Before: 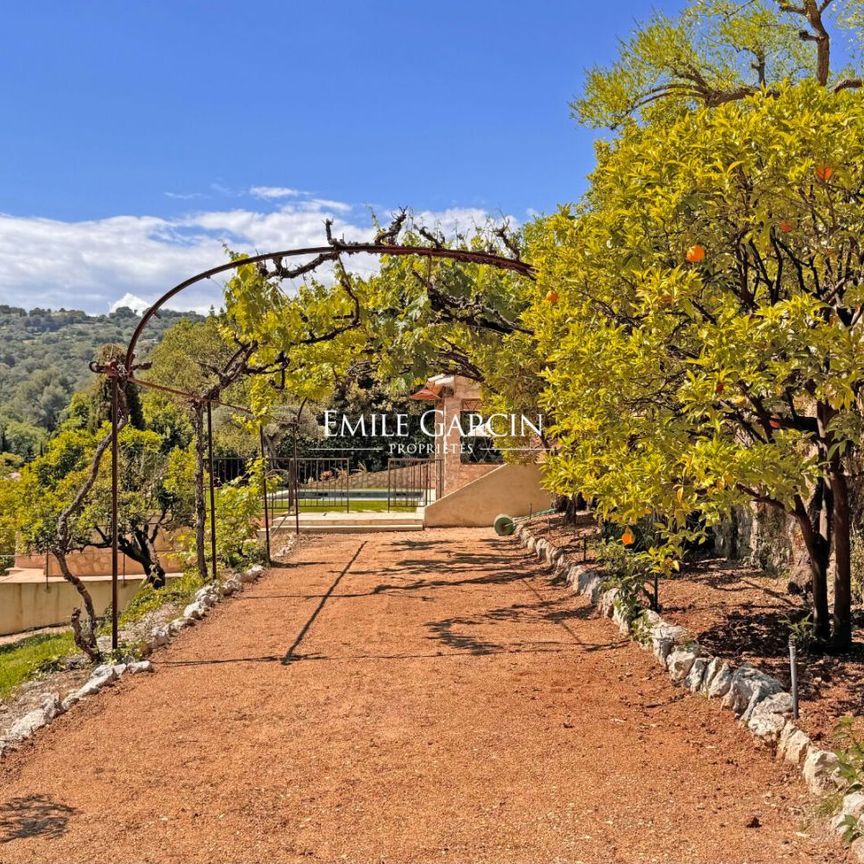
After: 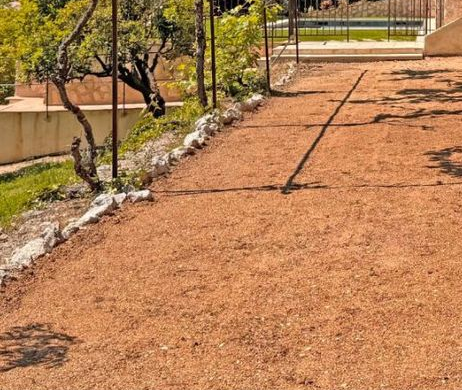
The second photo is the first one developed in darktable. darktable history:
crop and rotate: top 54.58%, right 46.414%, bottom 0.223%
